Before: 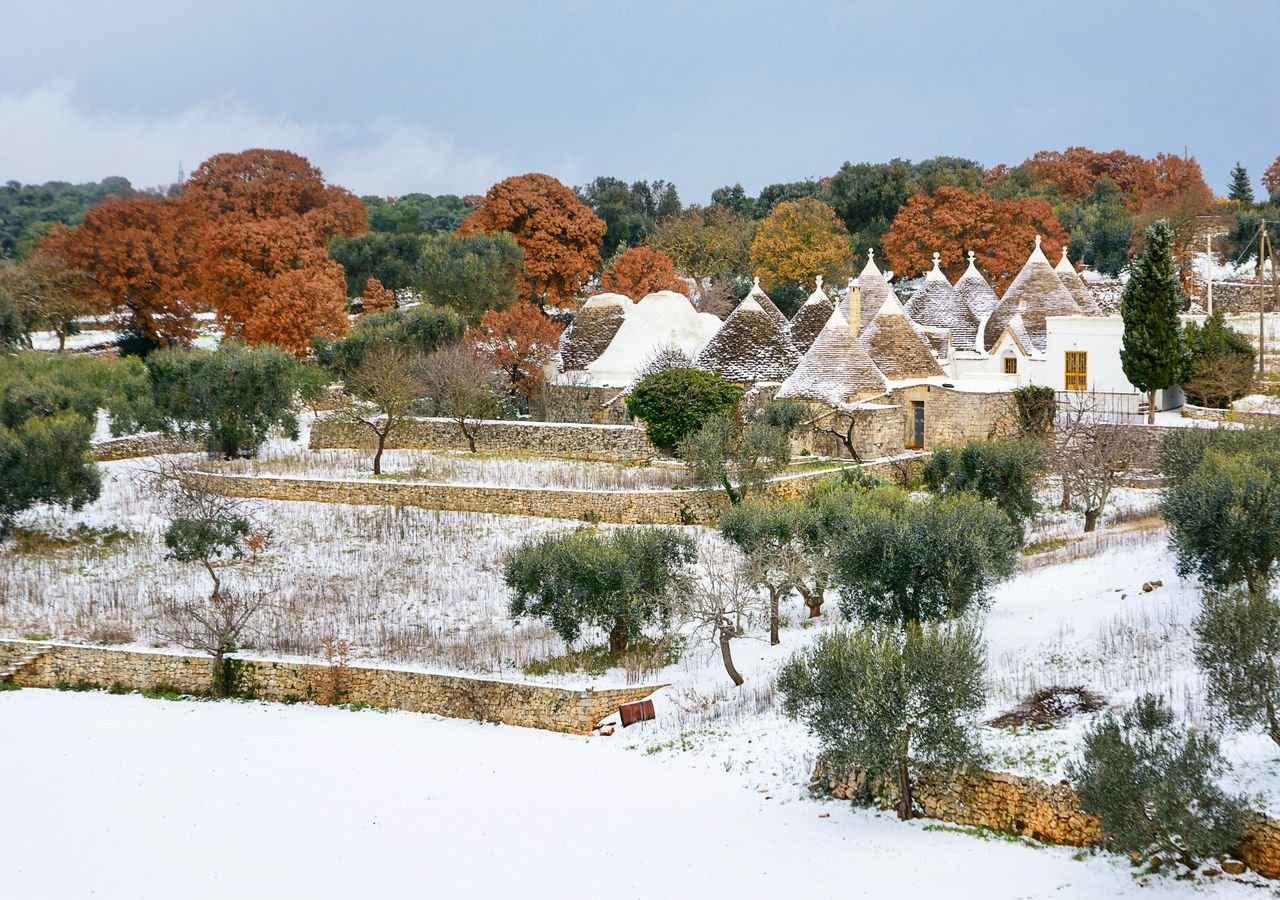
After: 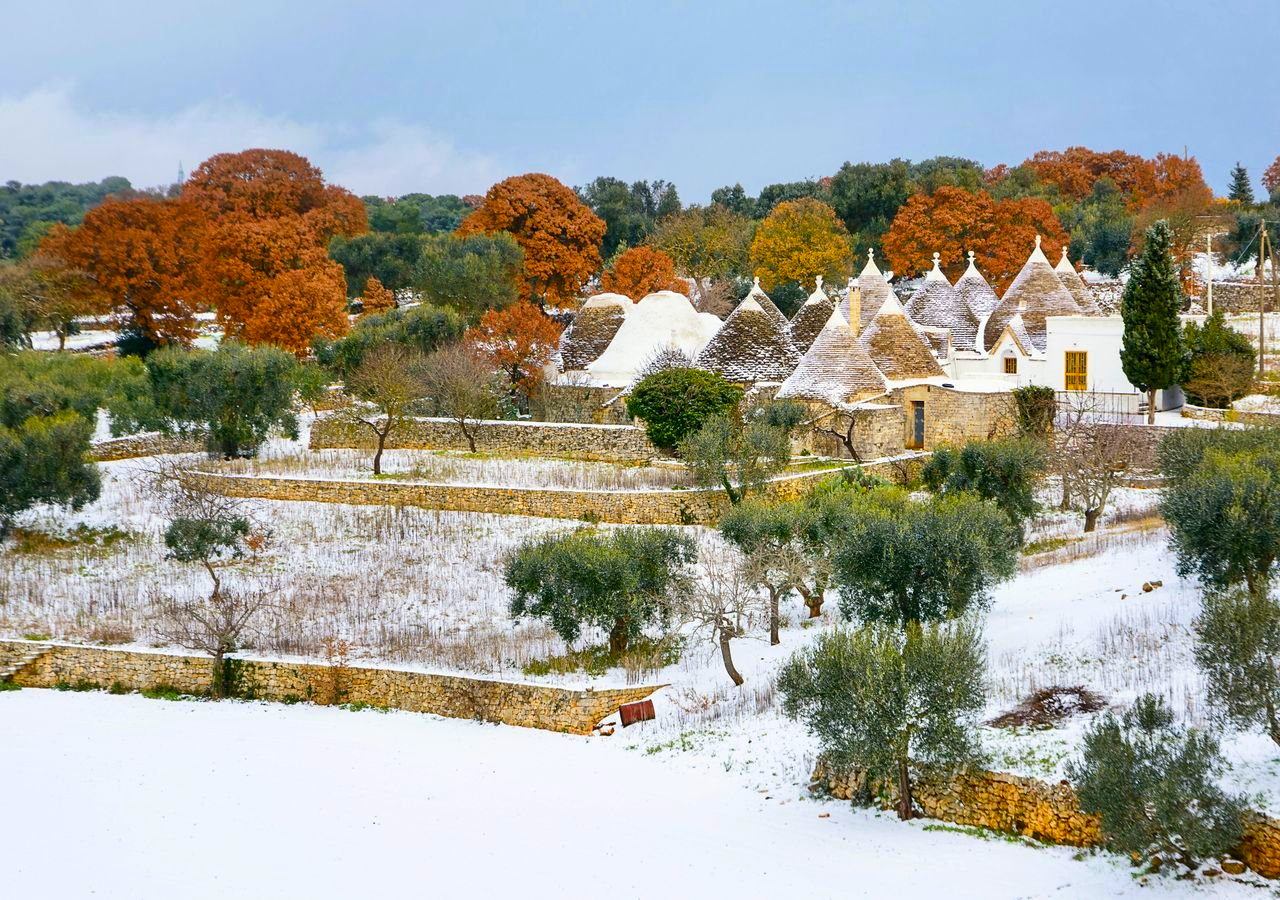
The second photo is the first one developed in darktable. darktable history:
color balance rgb: perceptual saturation grading › global saturation 30.95%, global vibrance 20%
